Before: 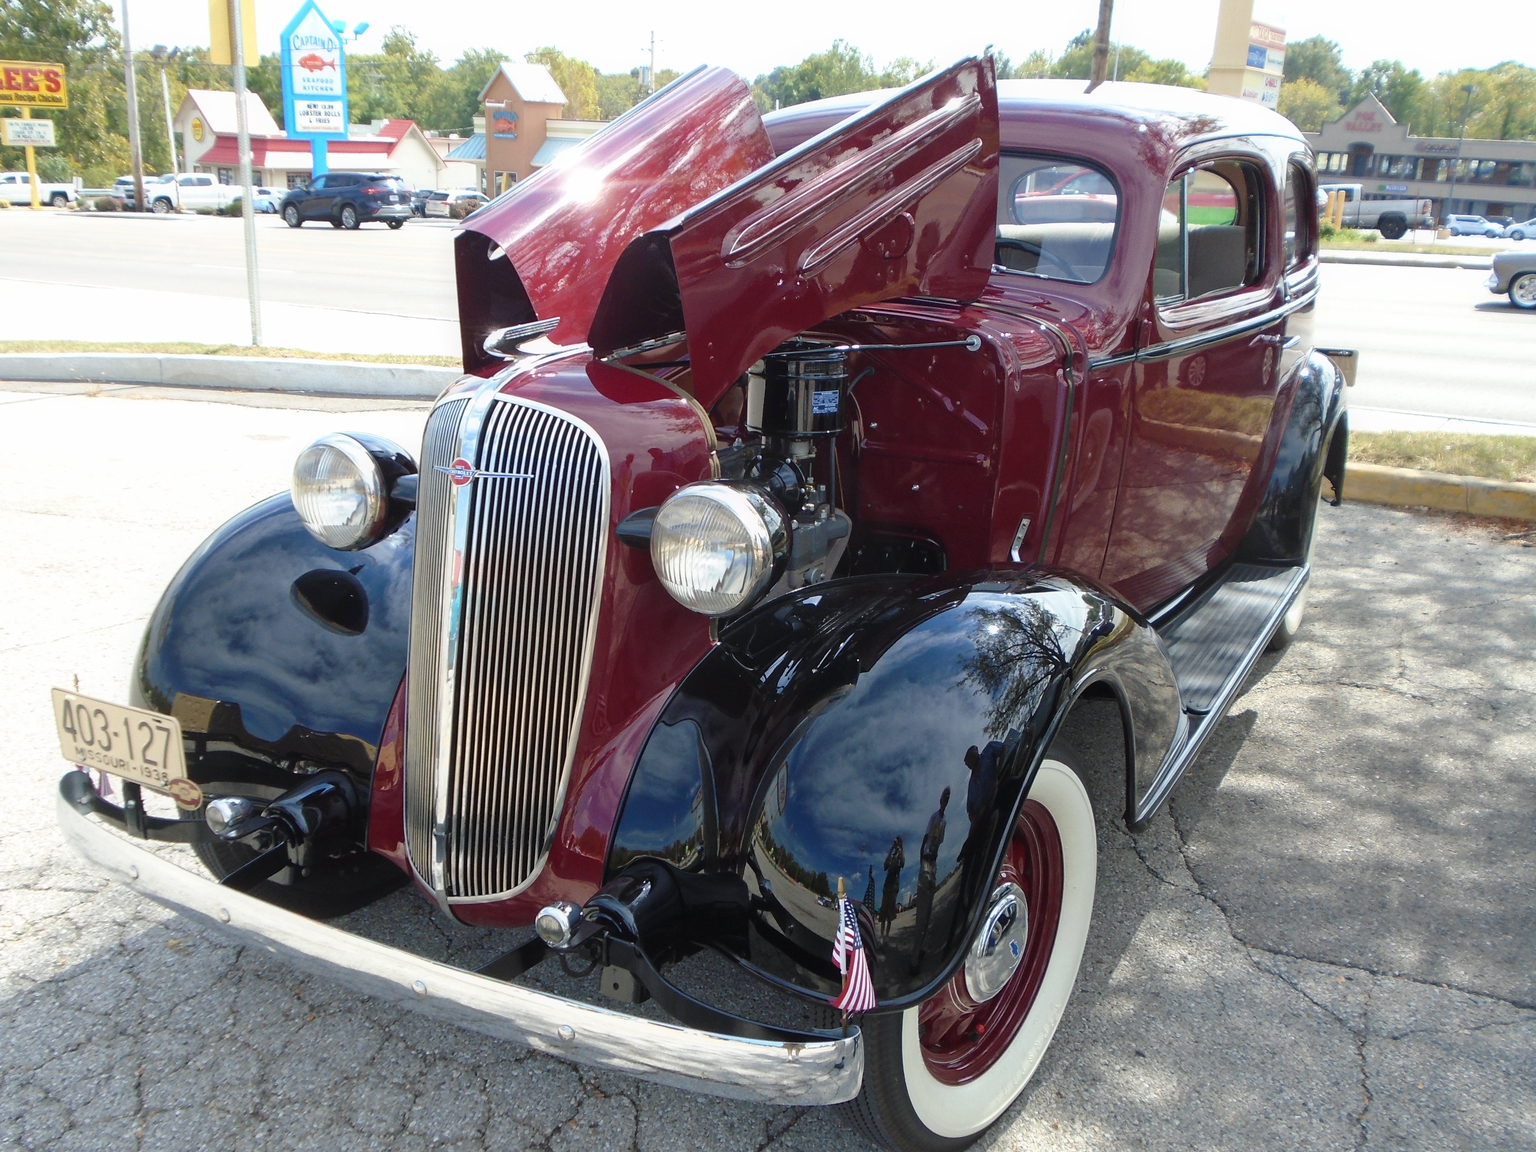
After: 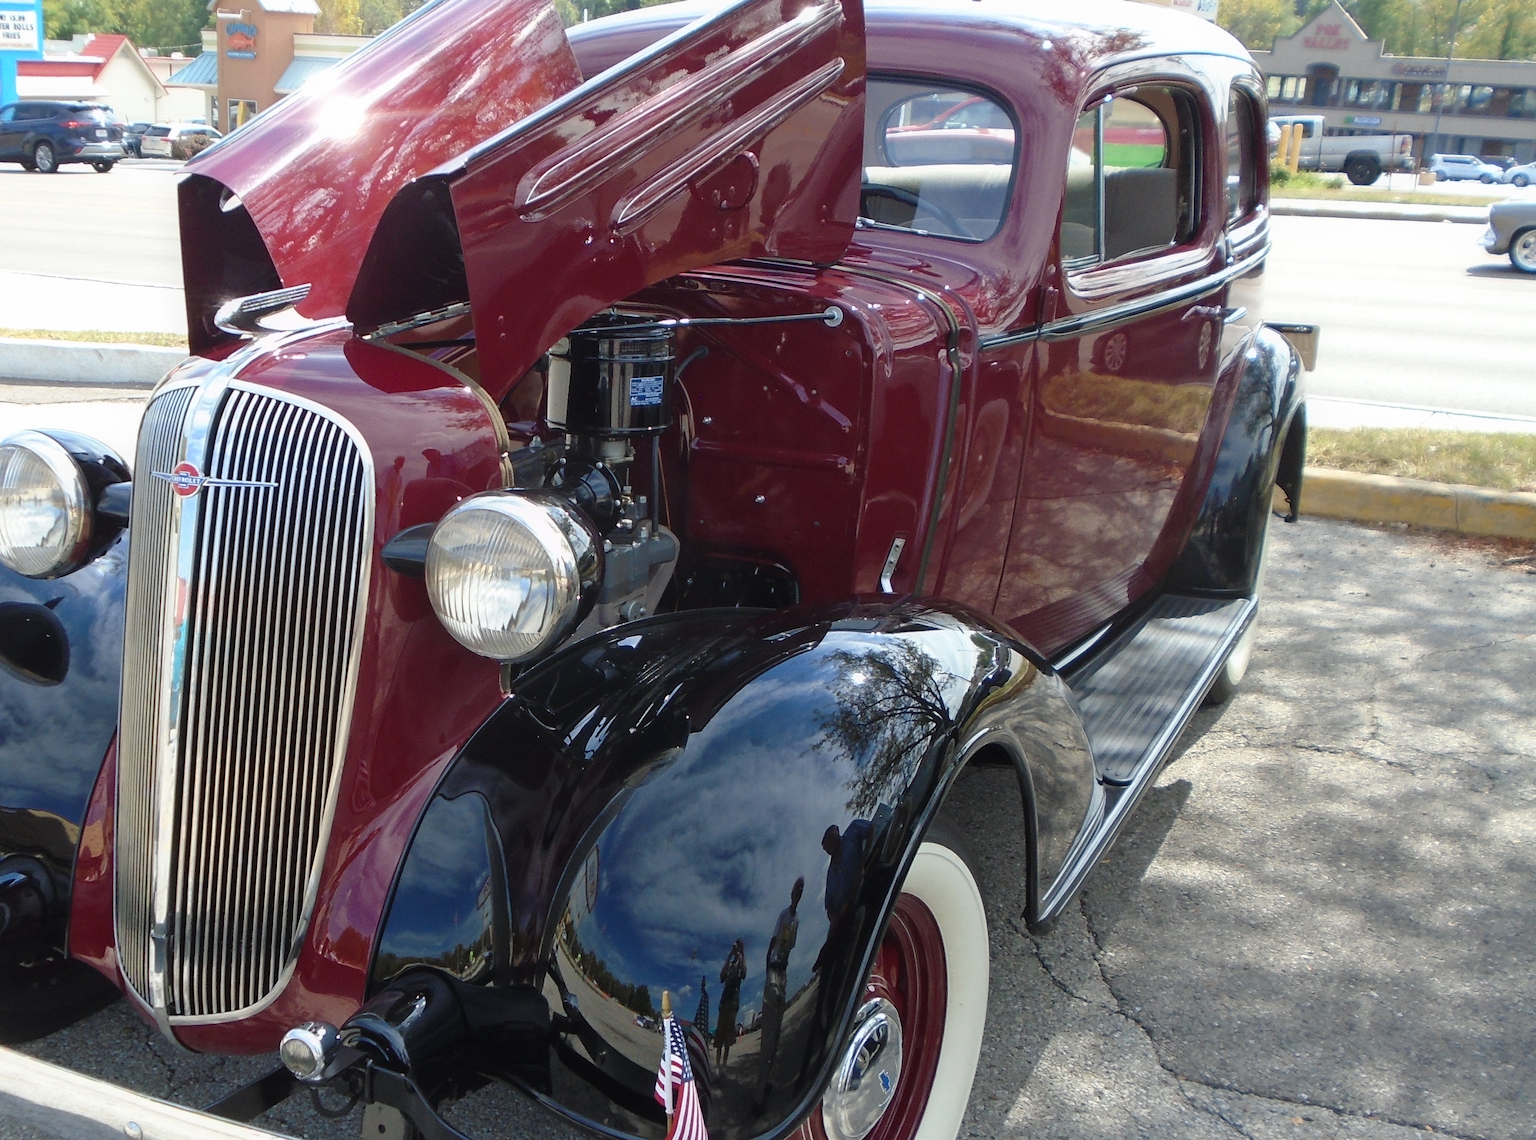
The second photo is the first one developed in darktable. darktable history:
crop and rotate: left 20.443%, top 8.064%, right 0.371%, bottom 13.529%
